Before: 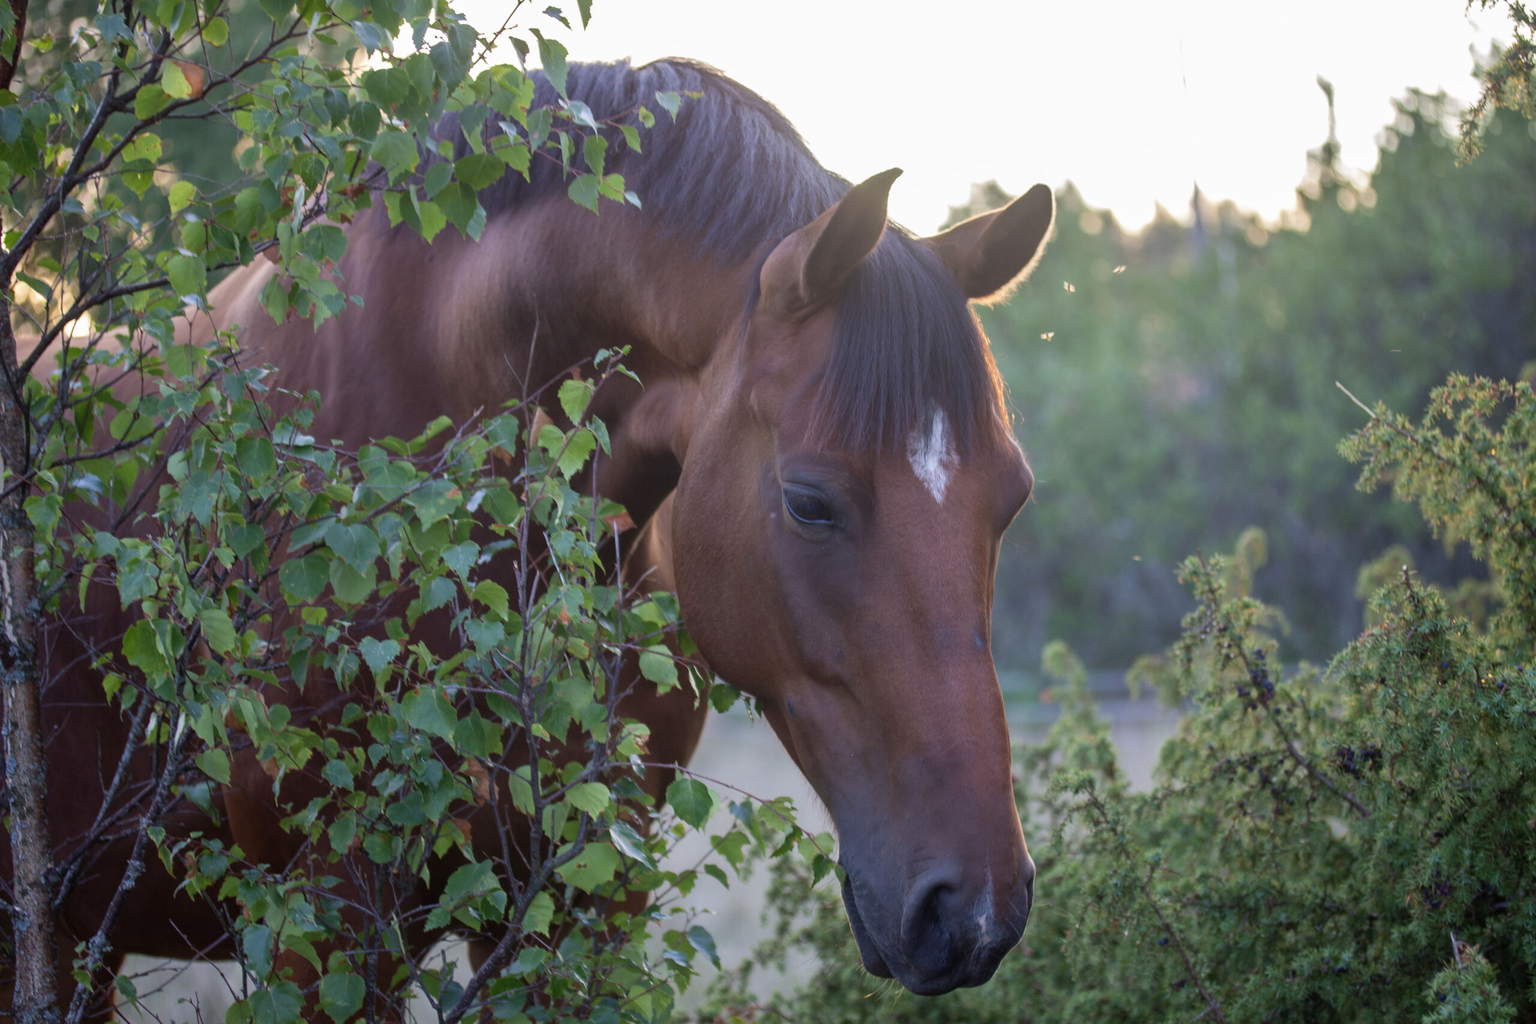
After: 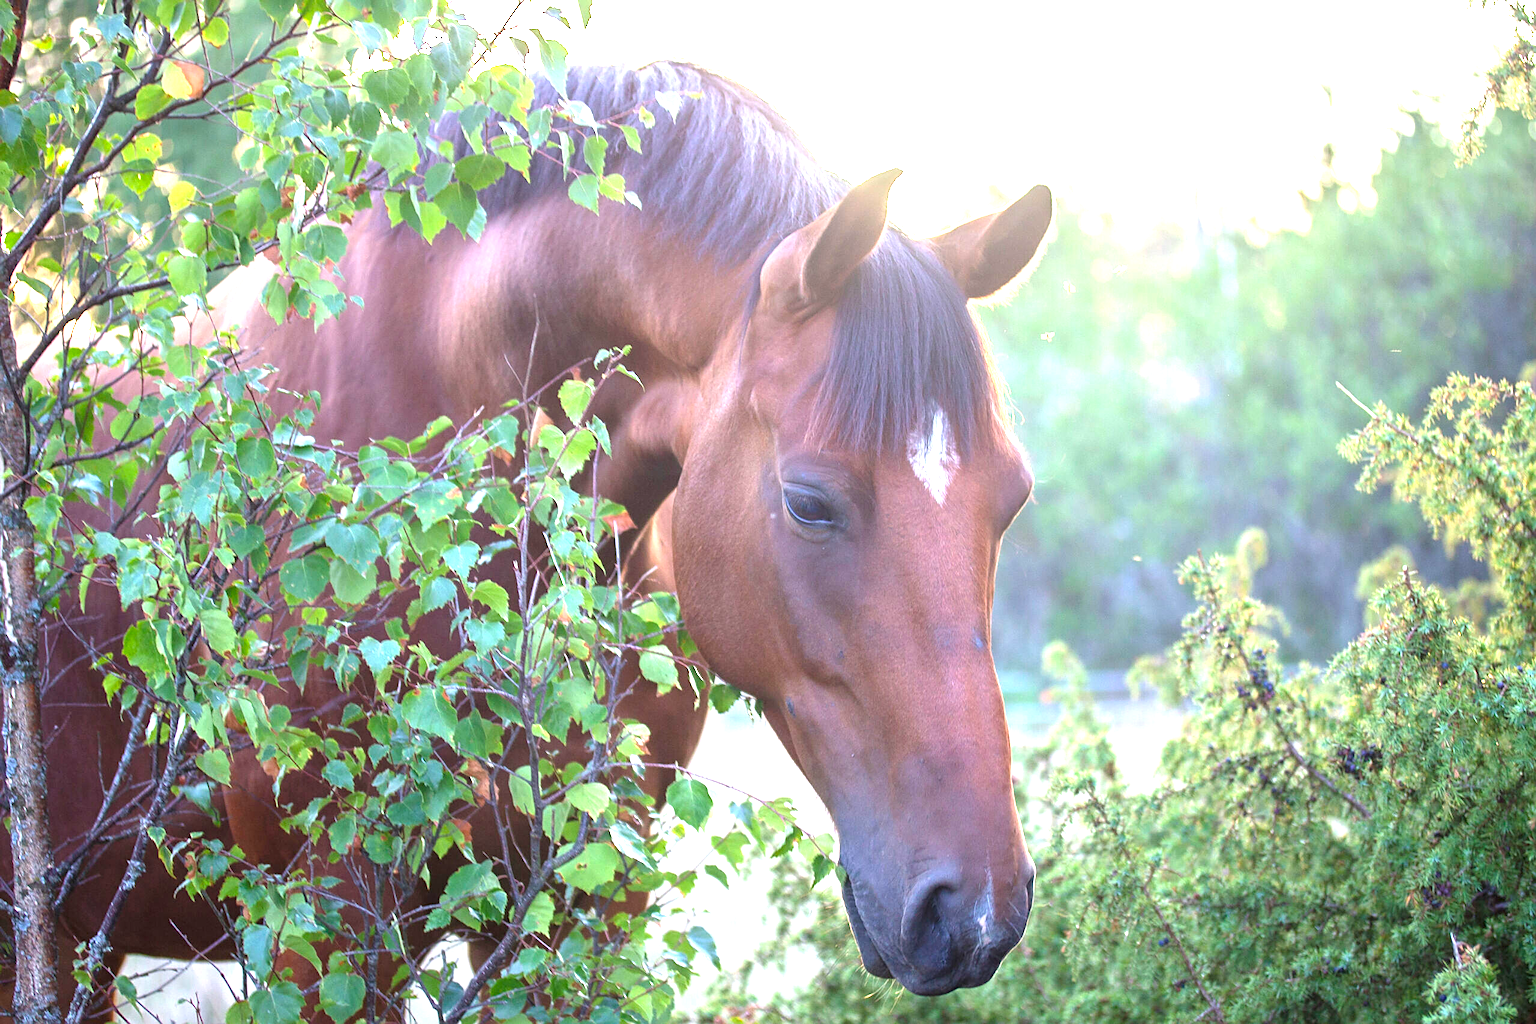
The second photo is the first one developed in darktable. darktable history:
sharpen: on, module defaults
exposure: exposure 2.045 EV, compensate highlight preservation false
local contrast: mode bilateral grid, contrast 100, coarseness 100, detail 90%, midtone range 0.2
